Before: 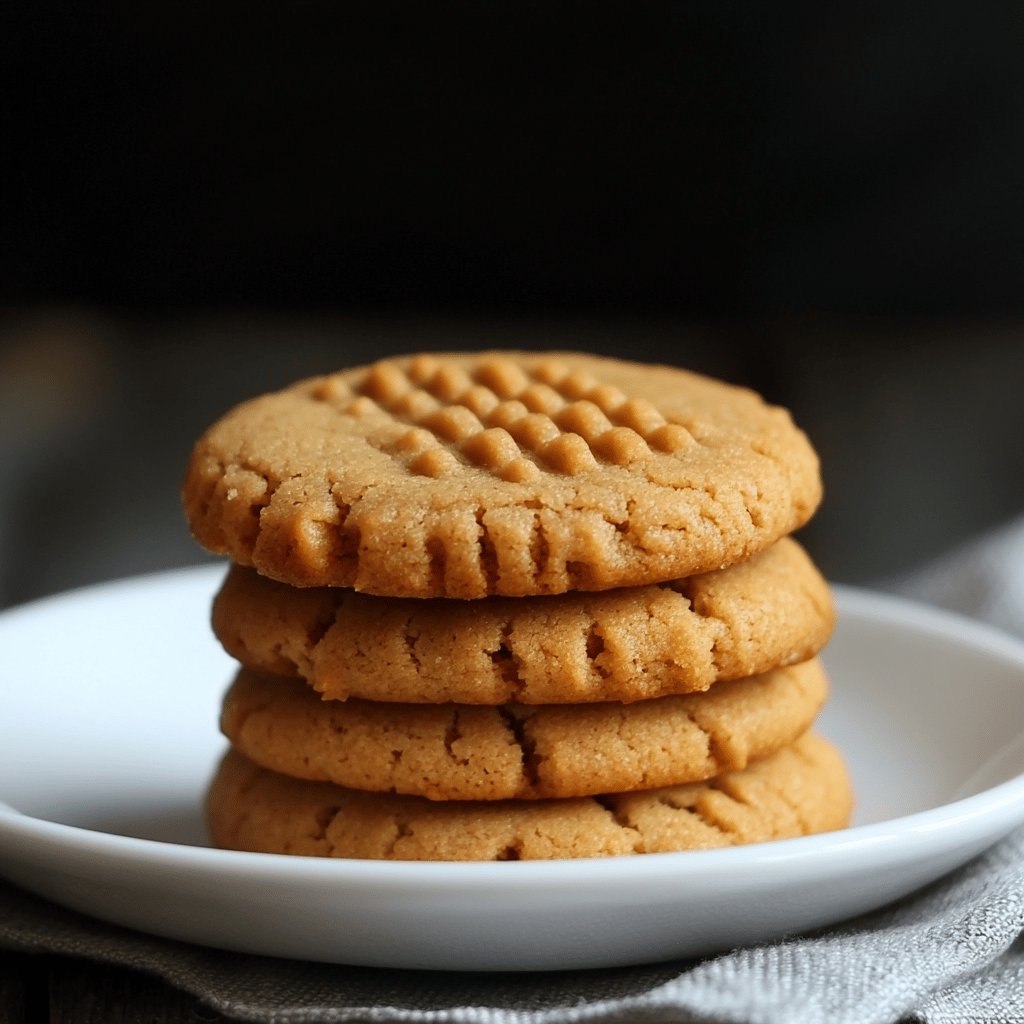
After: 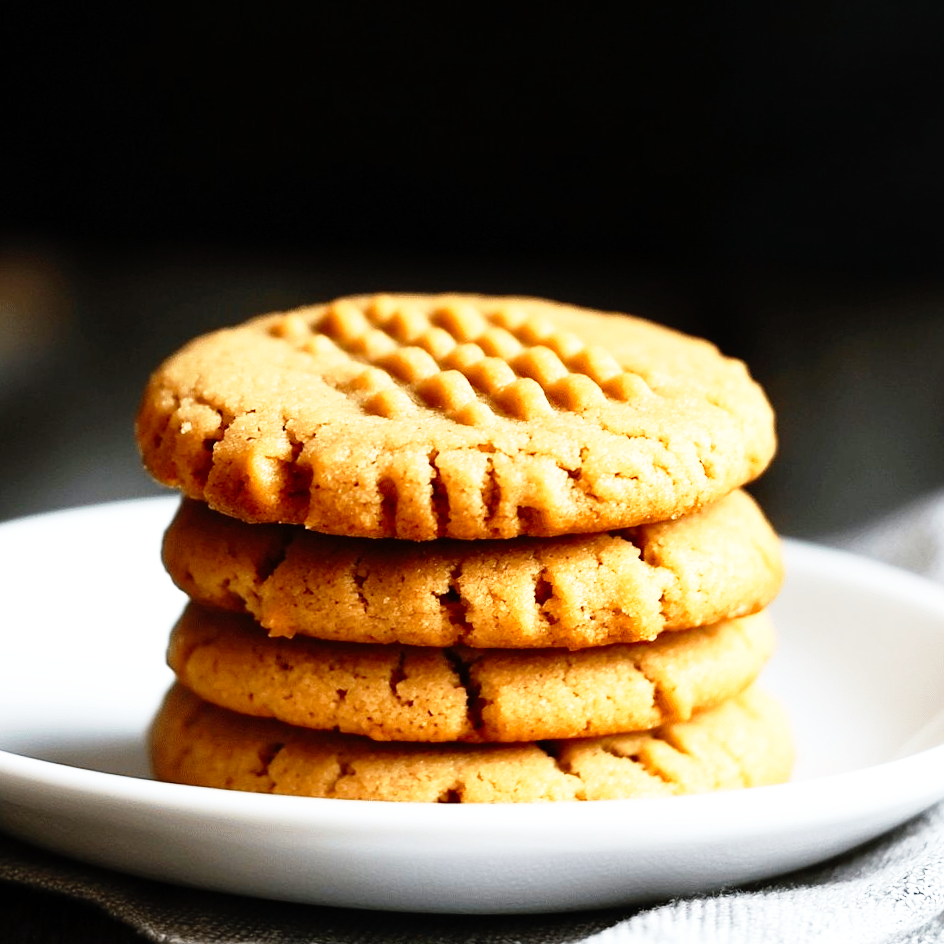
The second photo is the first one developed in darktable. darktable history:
crop and rotate: angle -1.96°, left 3.097%, top 4.154%, right 1.586%, bottom 0.529%
base curve: curves: ch0 [(0, 0) (0.012, 0.01) (0.073, 0.168) (0.31, 0.711) (0.645, 0.957) (1, 1)], preserve colors none
tone equalizer: -8 EV -0.417 EV, -7 EV -0.389 EV, -6 EV -0.333 EV, -5 EV -0.222 EV, -3 EV 0.222 EV, -2 EV 0.333 EV, -1 EV 0.389 EV, +0 EV 0.417 EV, edges refinement/feathering 500, mask exposure compensation -1.57 EV, preserve details no
